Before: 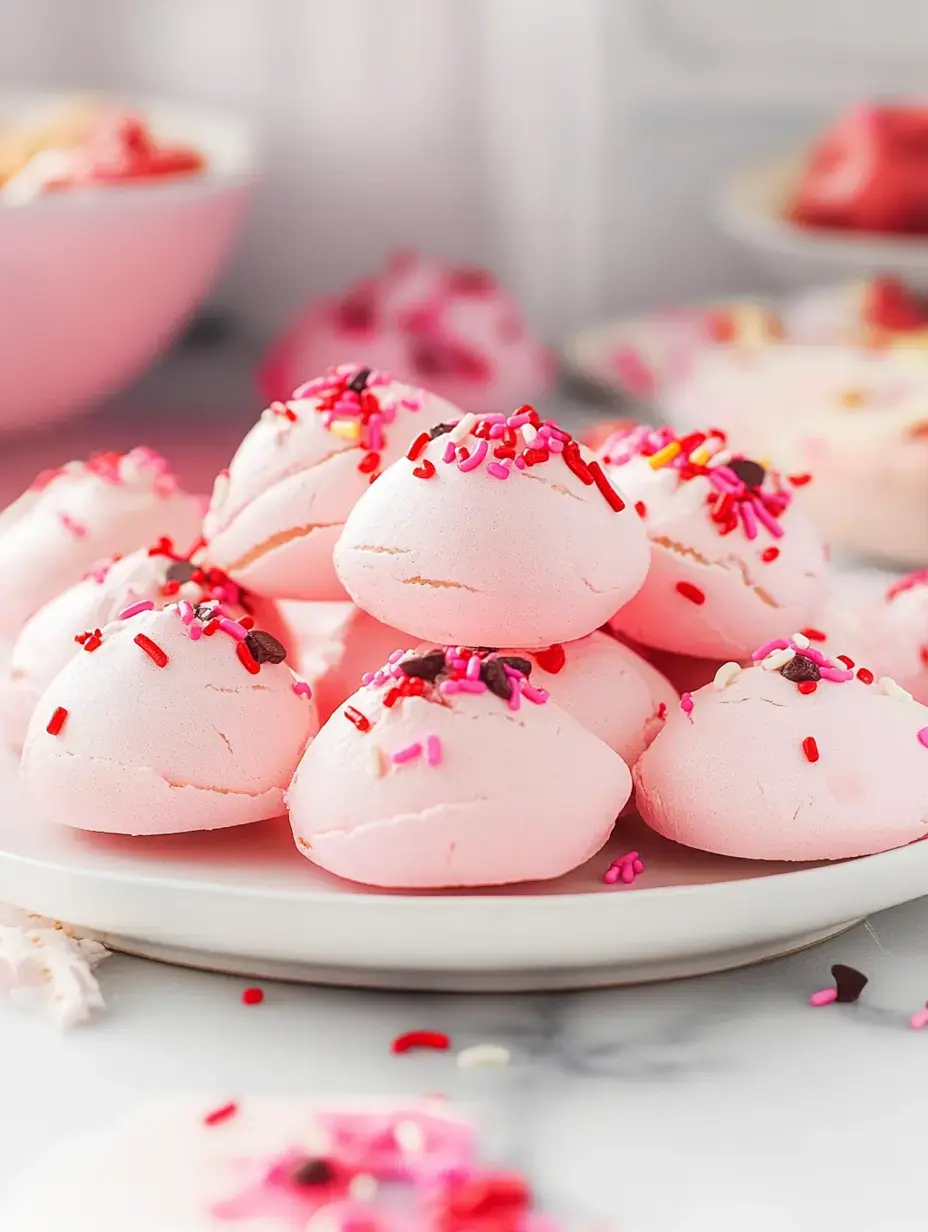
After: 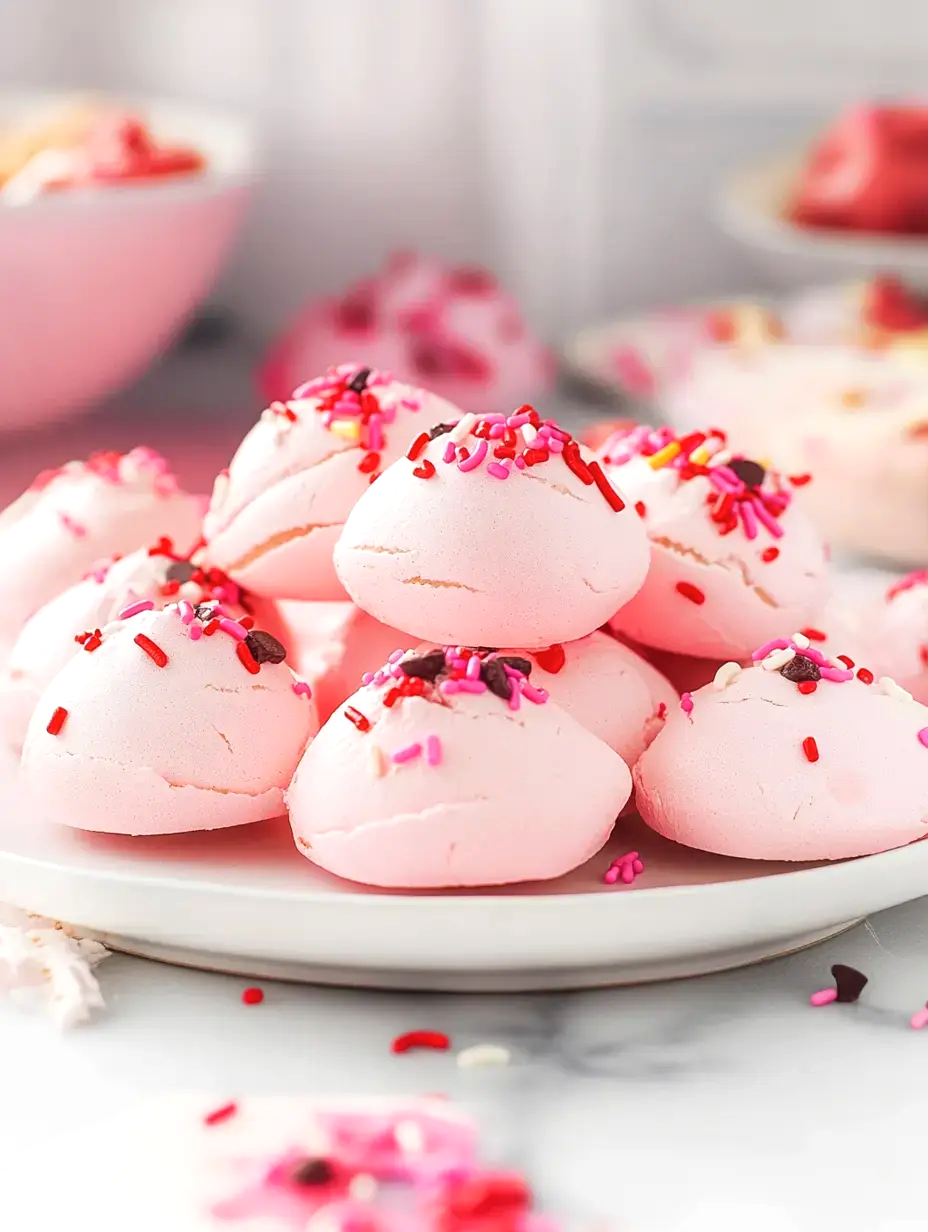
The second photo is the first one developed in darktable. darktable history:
contrast brightness saturation: saturation -0.035
levels: levels [0, 0.476, 0.951]
